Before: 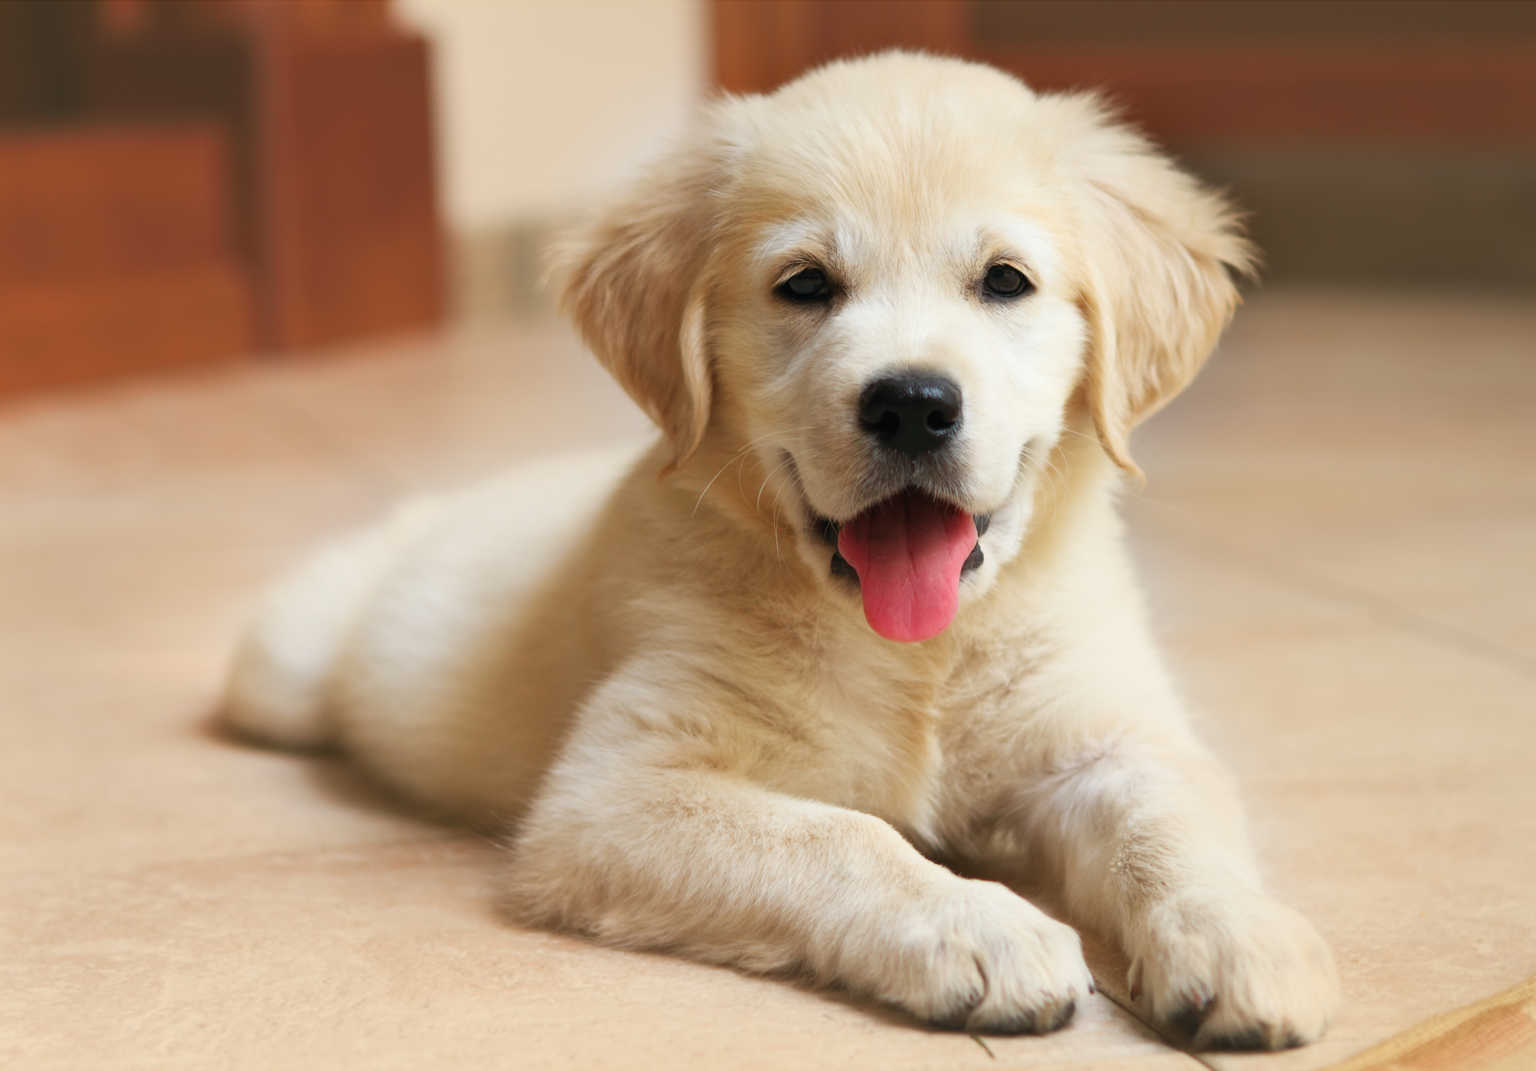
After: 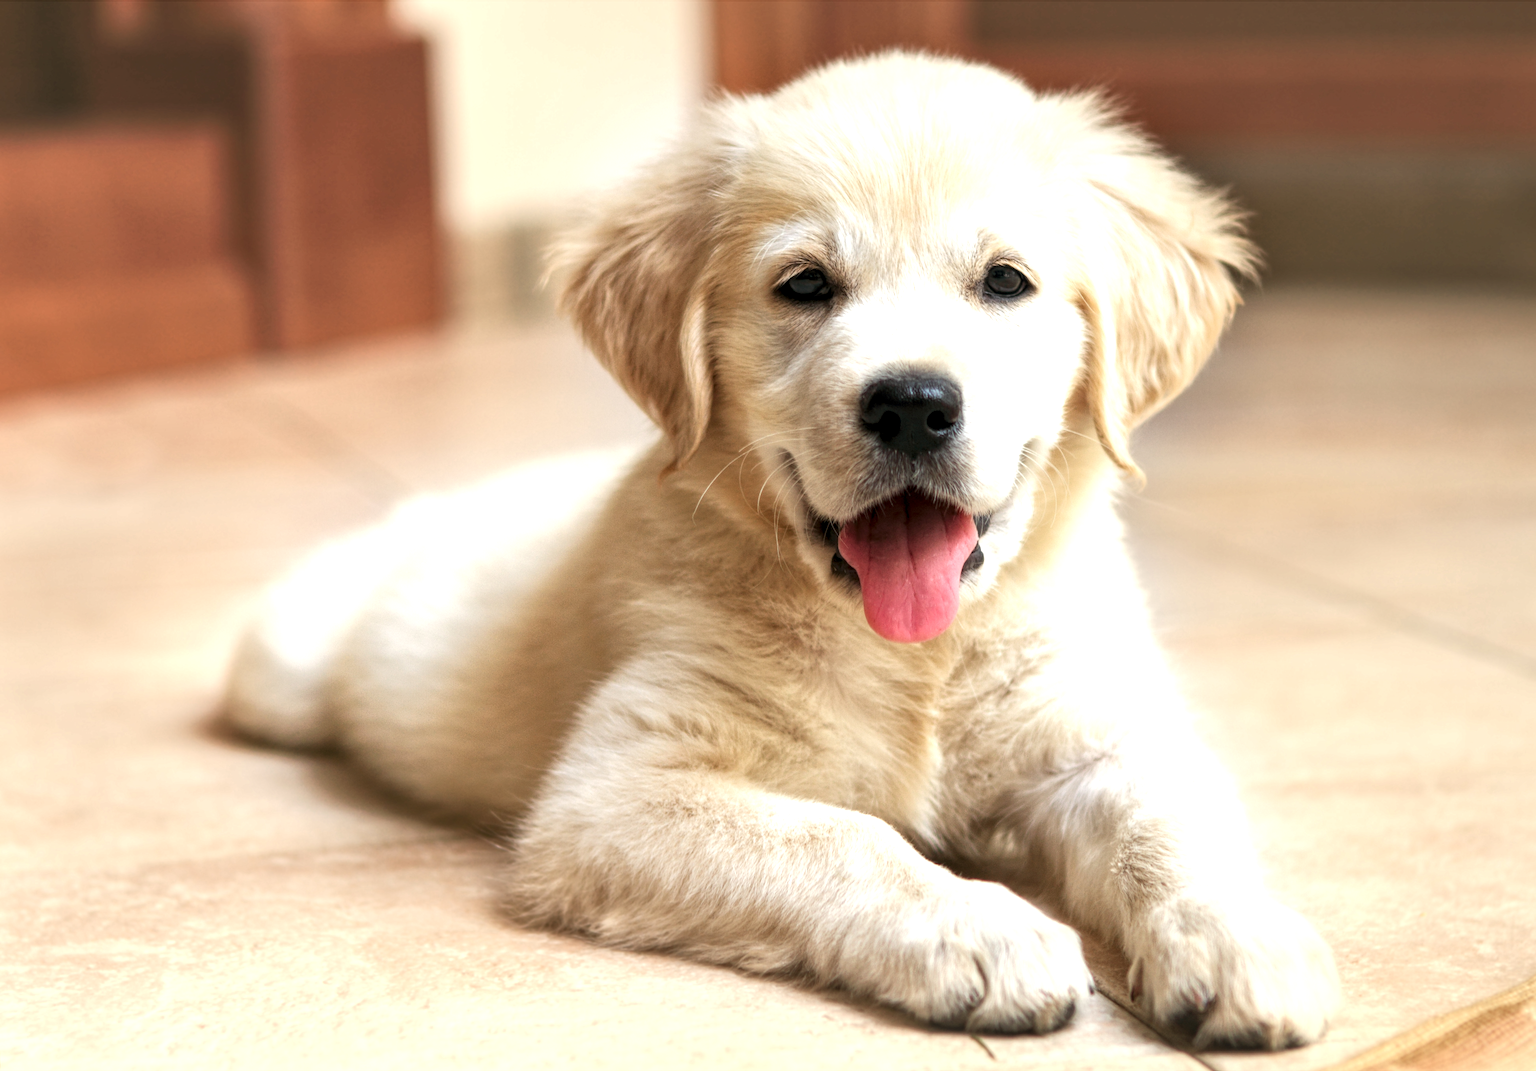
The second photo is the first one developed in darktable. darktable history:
local contrast: highlights 100%, shadows 98%, detail 199%, midtone range 0.2
exposure: exposure 0.402 EV, compensate highlight preservation false
color zones: curves: ch0 [(0, 0.558) (0.143, 0.559) (0.286, 0.529) (0.429, 0.505) (0.571, 0.5) (0.714, 0.5) (0.857, 0.5) (1, 0.558)]; ch1 [(0, 0.469) (0.01, 0.469) (0.12, 0.446) (0.248, 0.469) (0.5, 0.5) (0.748, 0.5) (0.99, 0.469) (1, 0.469)]
